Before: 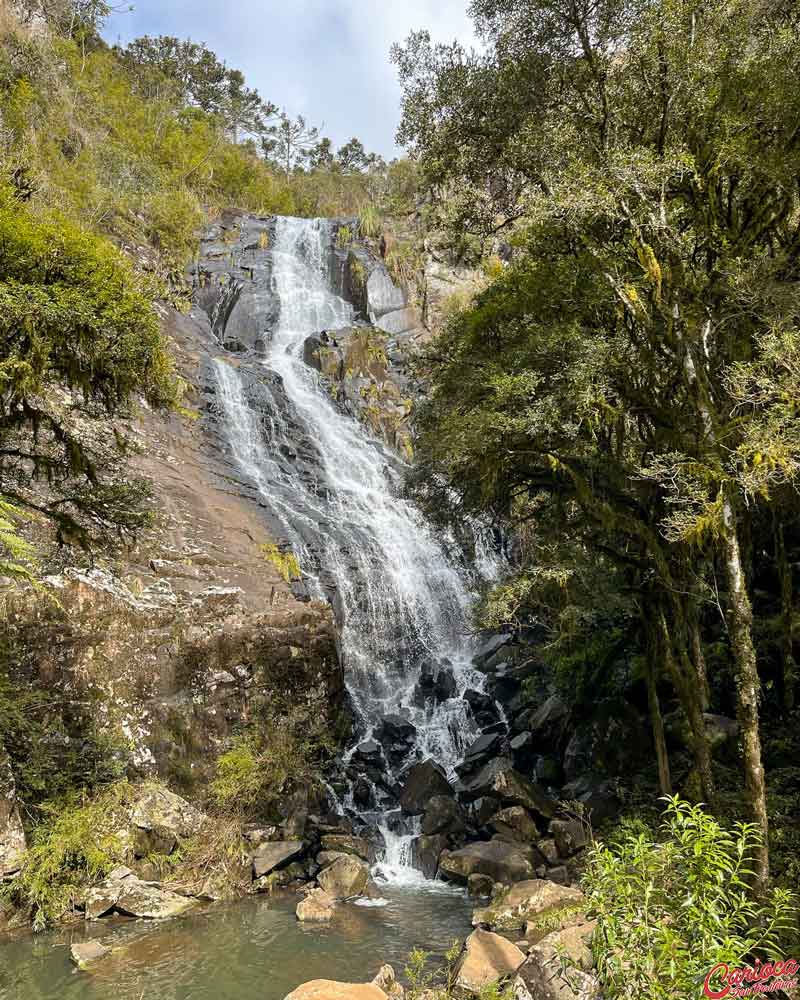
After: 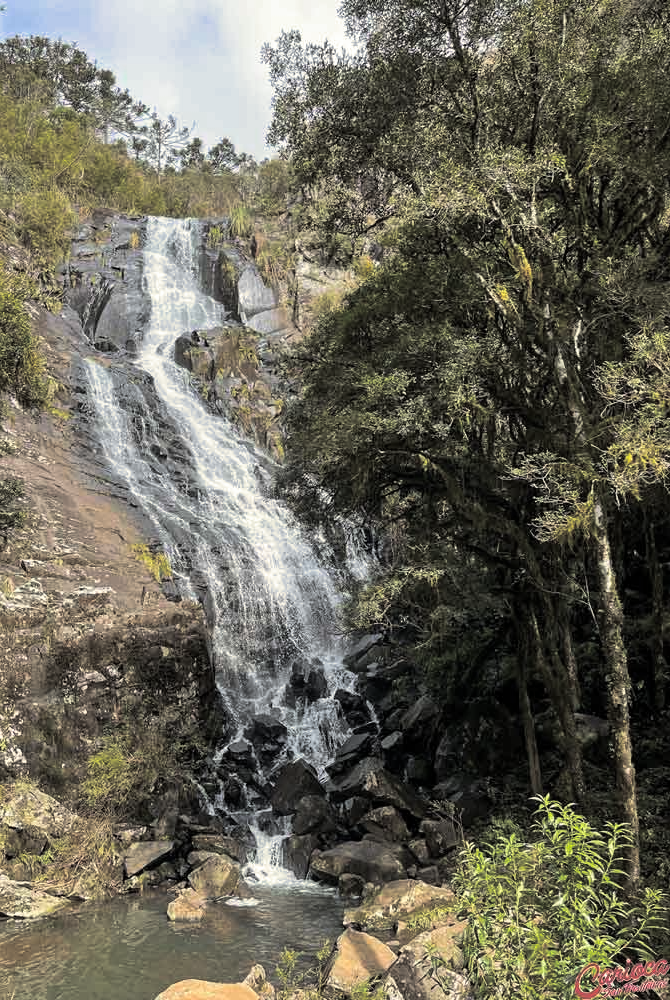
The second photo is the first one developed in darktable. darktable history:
crop: left 16.145%
split-toning: shadows › hue 43.2°, shadows › saturation 0, highlights › hue 50.4°, highlights › saturation 1
